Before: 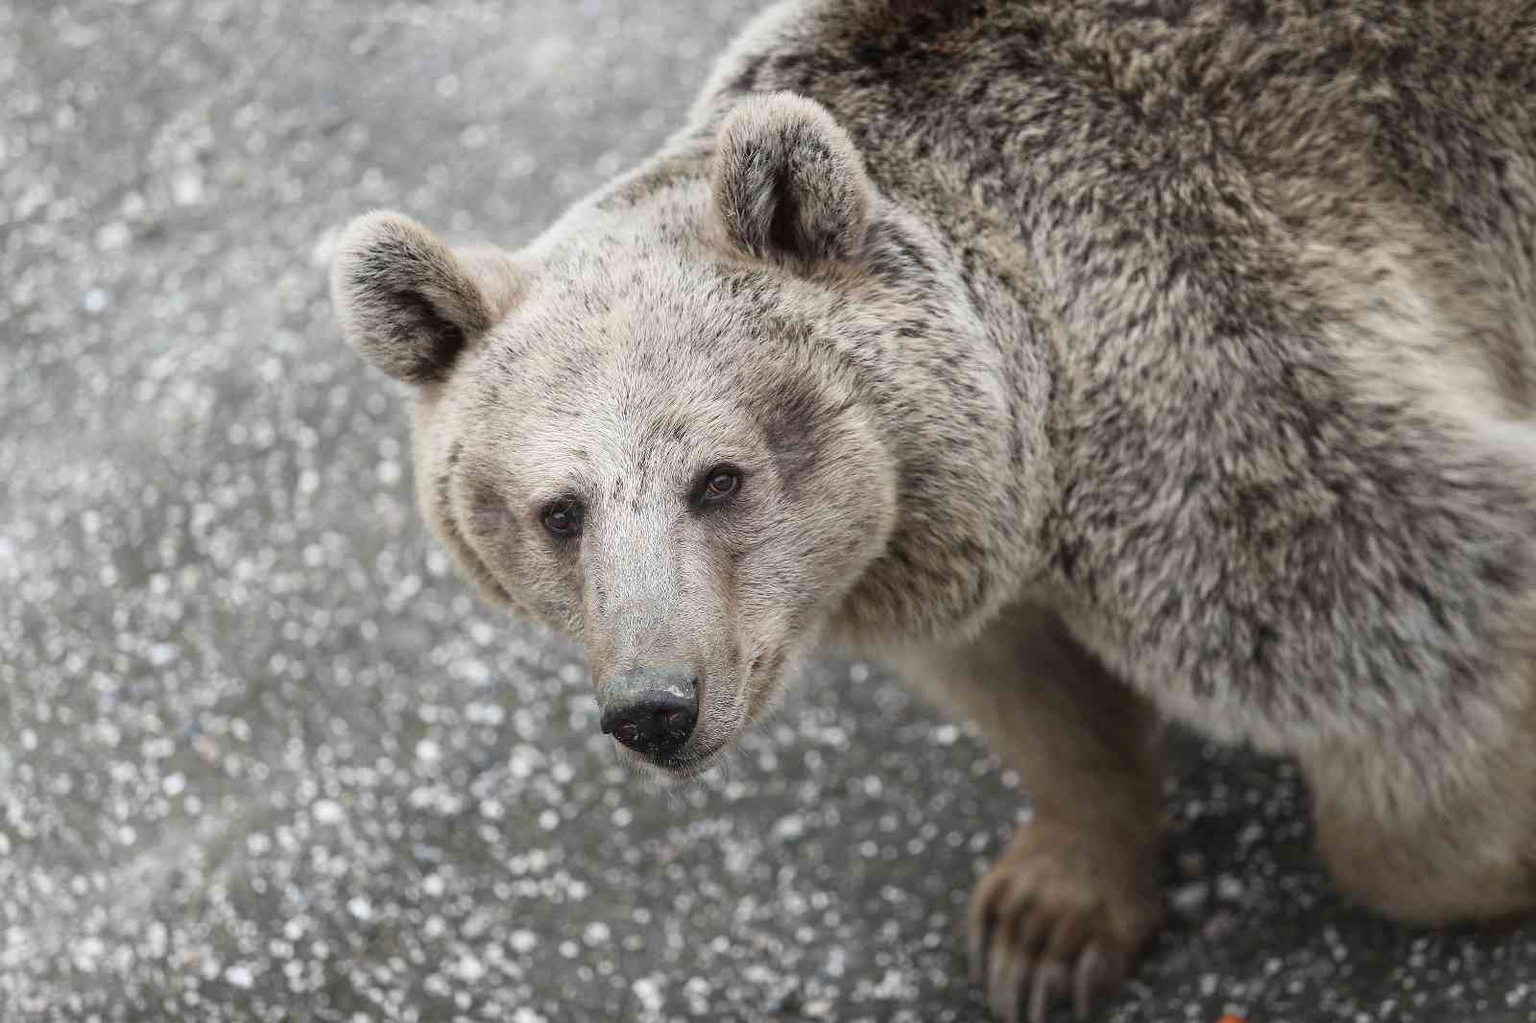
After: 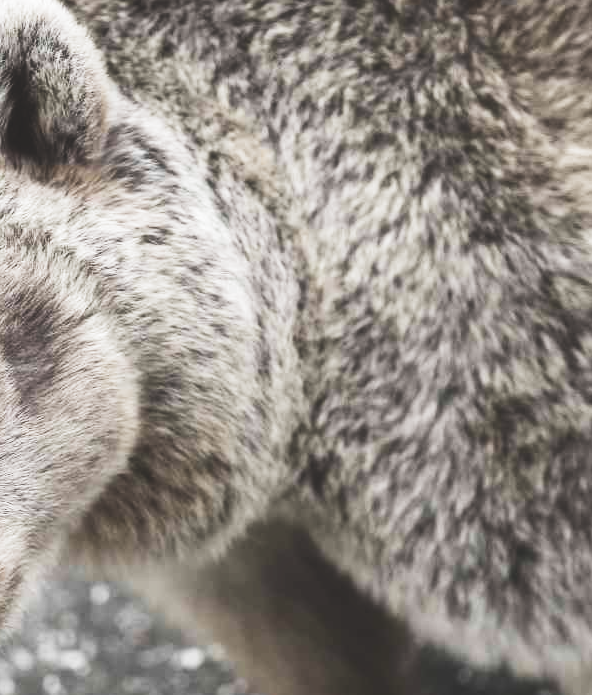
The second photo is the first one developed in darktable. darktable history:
exposure: black level correction -0.085, compensate exposure bias true, compensate highlight preservation false
contrast brightness saturation: contrast 0.282
shadows and highlights: shadows 37.25, highlights -27.84, soften with gaussian
crop and rotate: left 49.71%, top 10.105%, right 13.238%, bottom 24.679%
filmic rgb: black relative exposure -3.63 EV, white relative exposure 2.11 EV, hardness 3.63, add noise in highlights 0.001, preserve chrominance no, color science v3 (2019), use custom middle-gray values true, contrast in highlights soft
contrast equalizer: y [[0.5, 0.542, 0.583, 0.625, 0.667, 0.708], [0.5 ×6], [0.5 ×6], [0 ×6], [0 ×6]], mix -0.319
